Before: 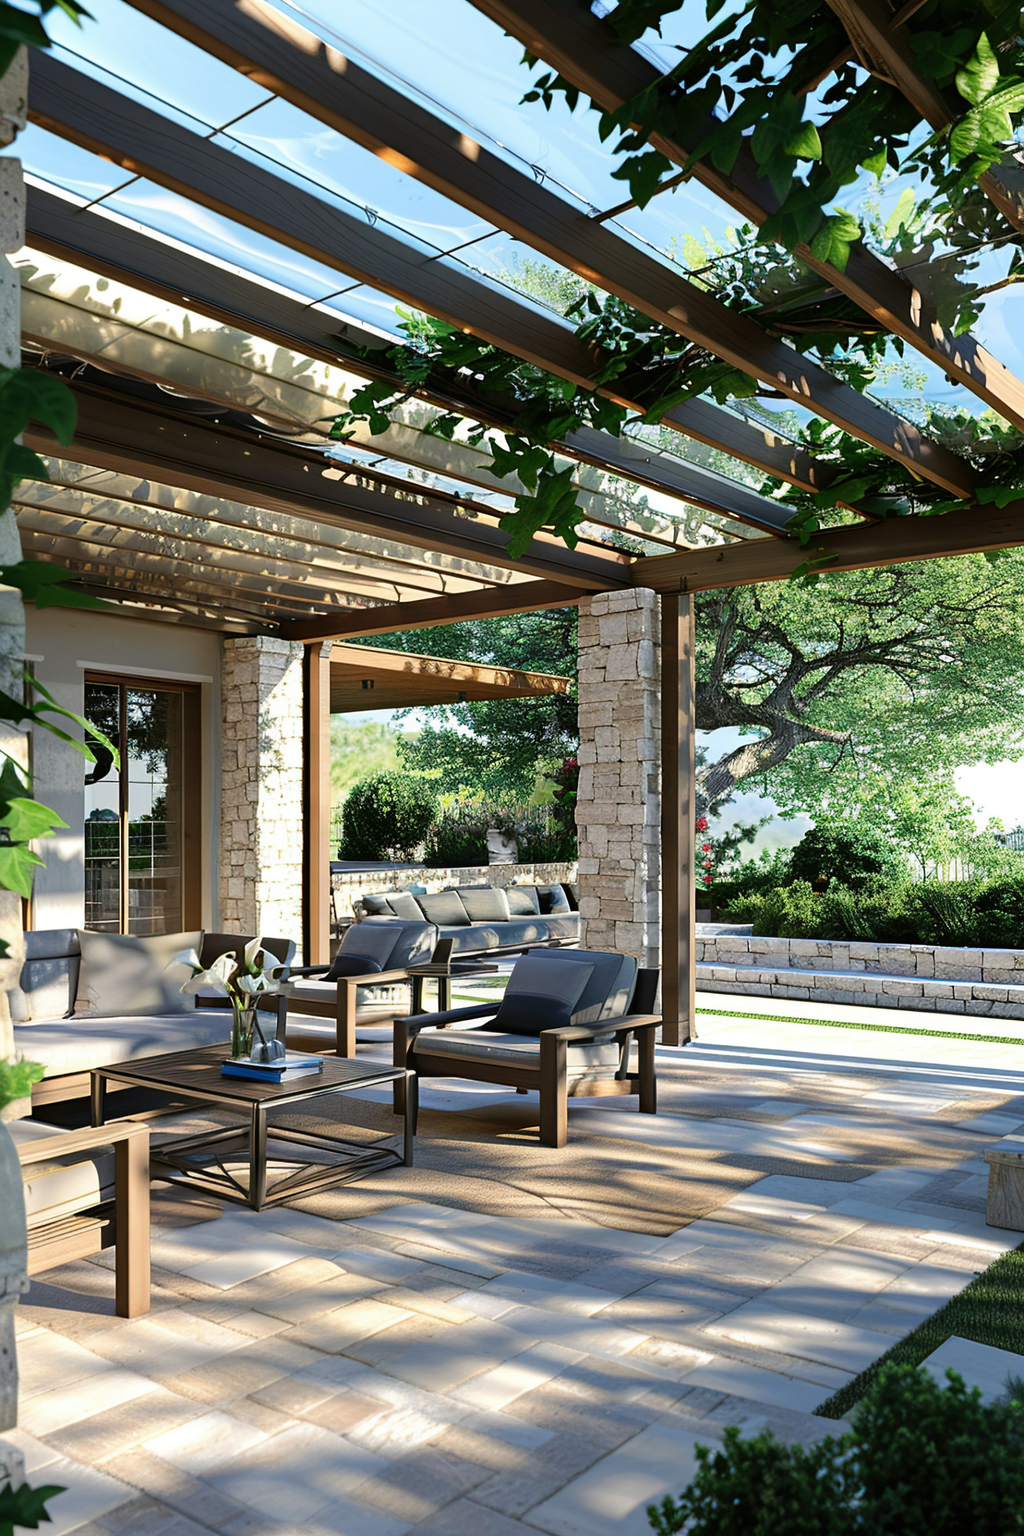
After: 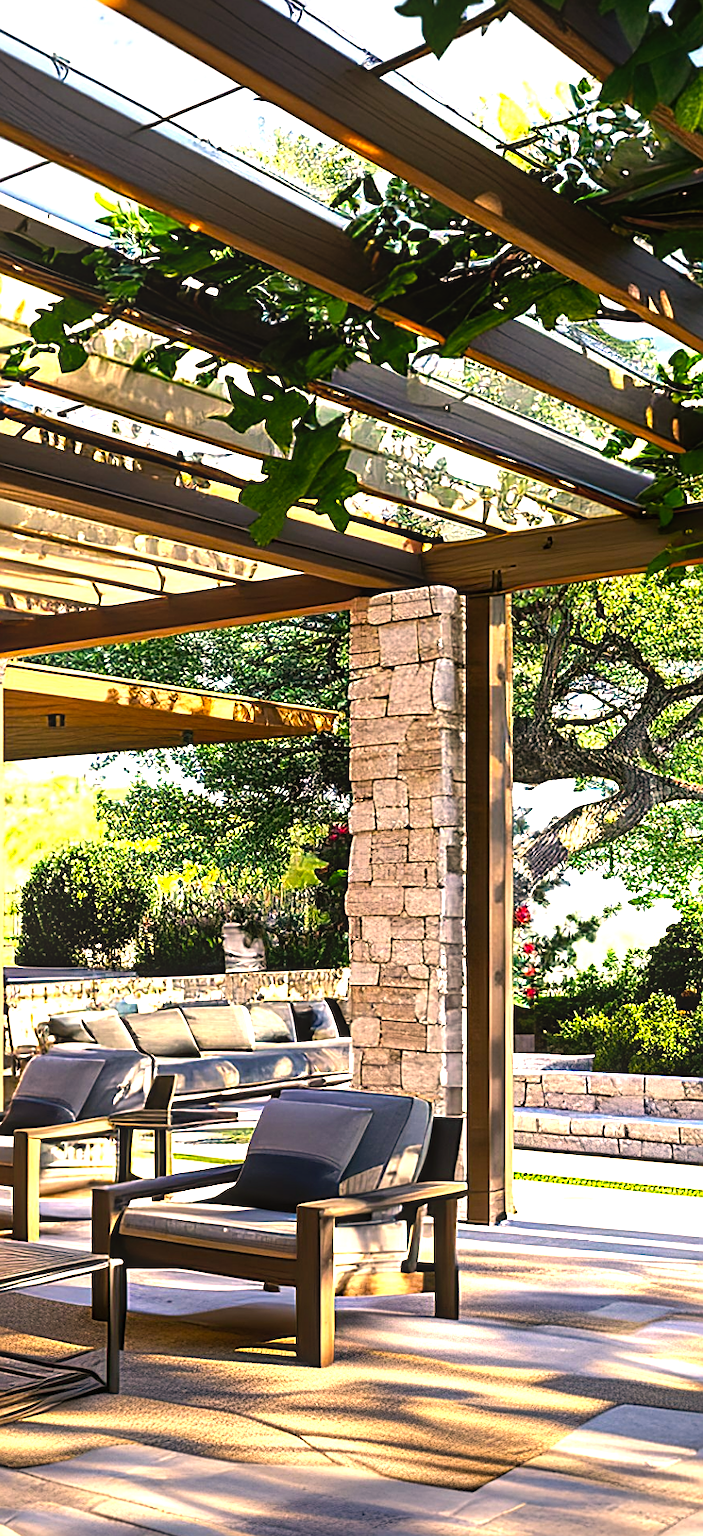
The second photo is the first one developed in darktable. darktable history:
sharpen: on, module defaults
crop: left 32.037%, top 10.95%, right 18.698%, bottom 17.331%
color balance rgb: linear chroma grading › global chroma 25.541%, perceptual saturation grading › global saturation 1.977%, perceptual saturation grading › highlights -1.589%, perceptual saturation grading › mid-tones 4.279%, perceptual saturation grading › shadows 7.393%, perceptual brilliance grading › global brilliance 15.521%, perceptual brilliance grading › shadows -34.447%, contrast 5.443%
exposure: black level correction 0.001, exposure 0.499 EV, compensate highlight preservation false
vignetting: fall-off start 100.41%, brightness -0.304, saturation -0.068, width/height ratio 1.307
local contrast: on, module defaults
color correction: highlights a* 17.66, highlights b* 18.61
